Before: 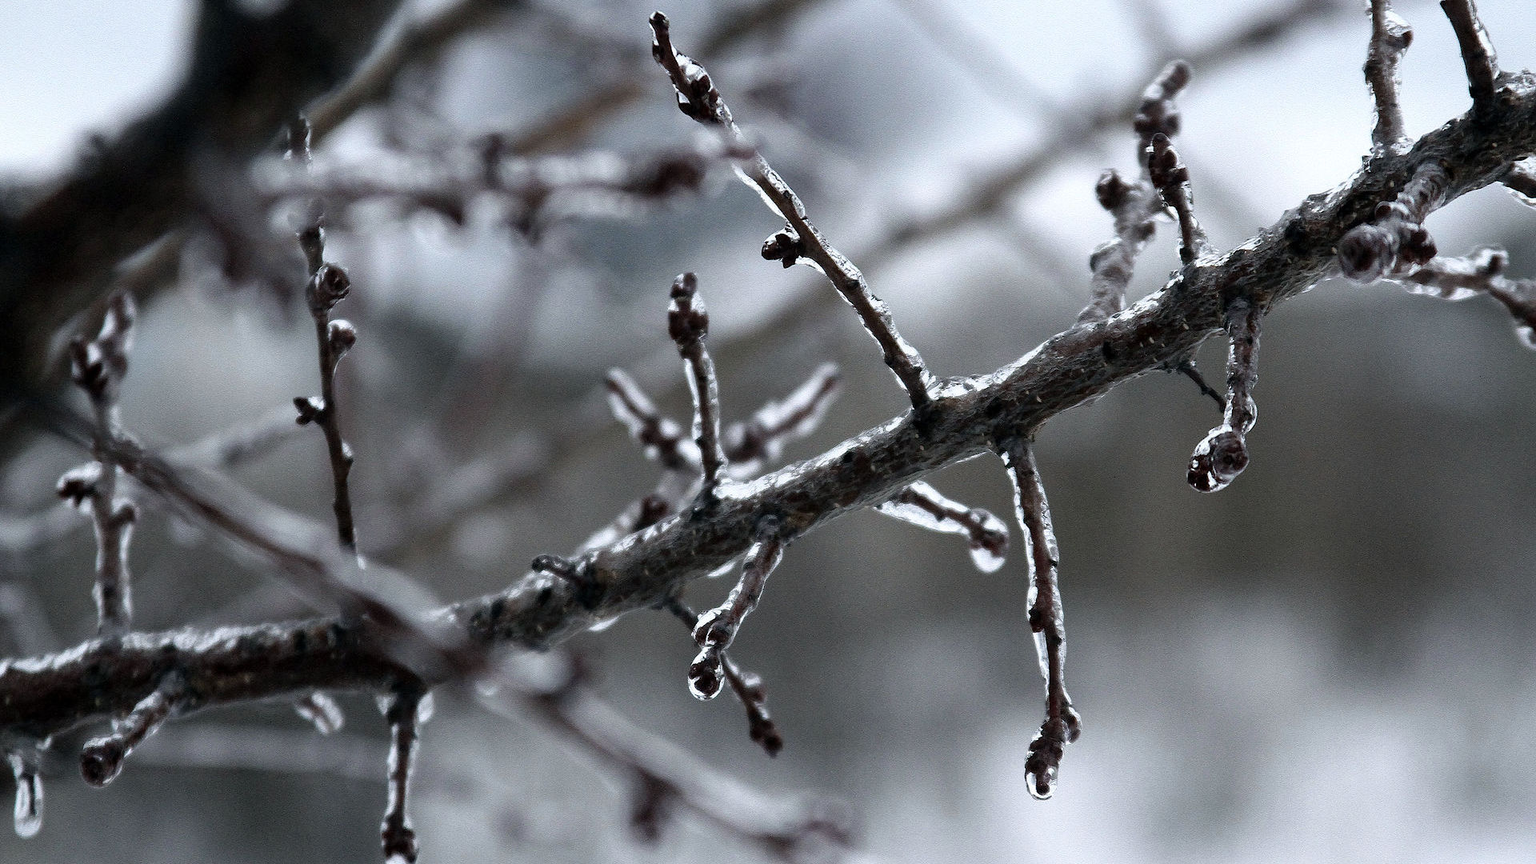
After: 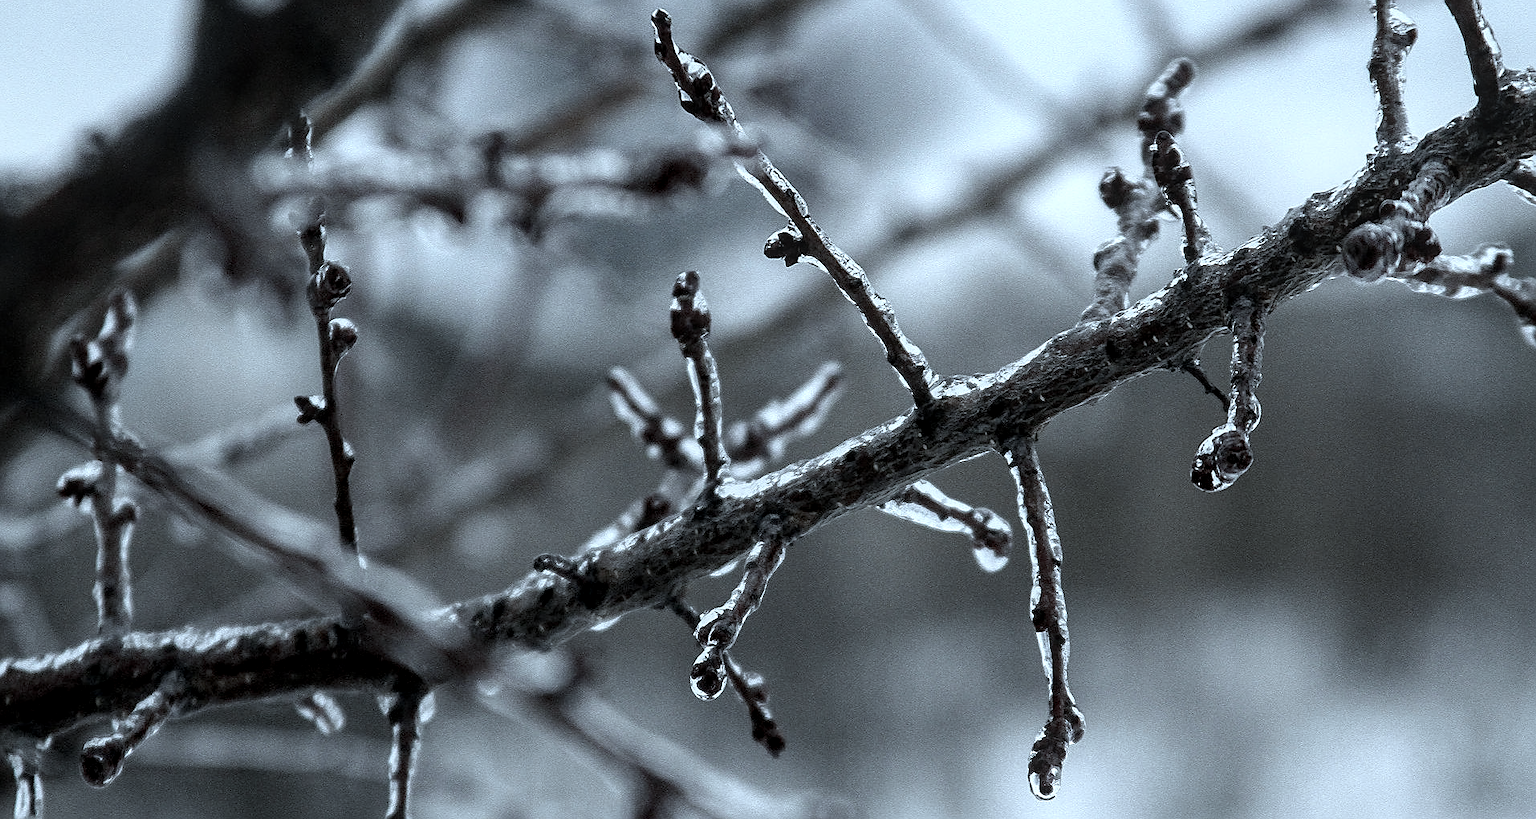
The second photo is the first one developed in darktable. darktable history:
local contrast: on, module defaults
sharpen: on, module defaults
contrast brightness saturation: contrast 0.073
base curve: curves: ch0 [(0, 0) (0.472, 0.455) (1, 1)], preserve colors none
color correction: highlights a* -10.54, highlights b* -19.46
crop: top 0.367%, right 0.261%, bottom 5.088%
color zones: curves: ch1 [(0, 0.292) (0.001, 0.292) (0.2, 0.264) (0.4, 0.248) (0.6, 0.248) (0.8, 0.264) (0.999, 0.292) (1, 0.292)]
